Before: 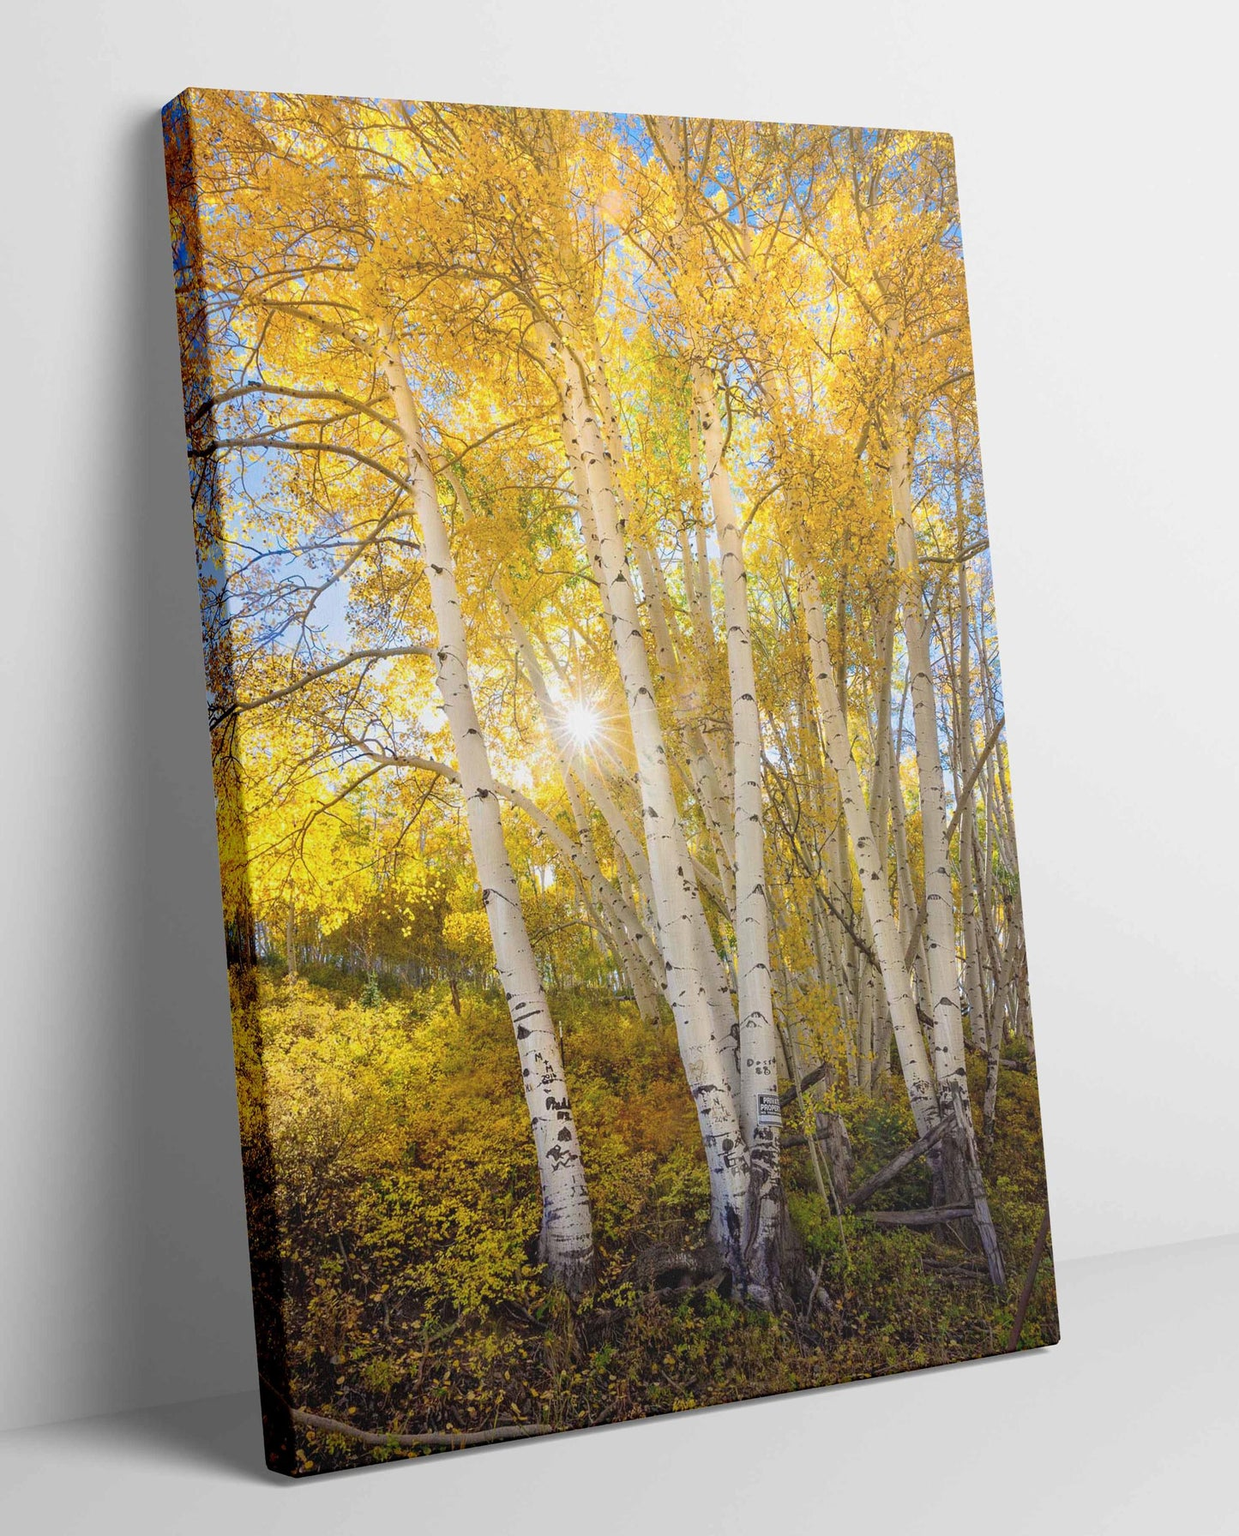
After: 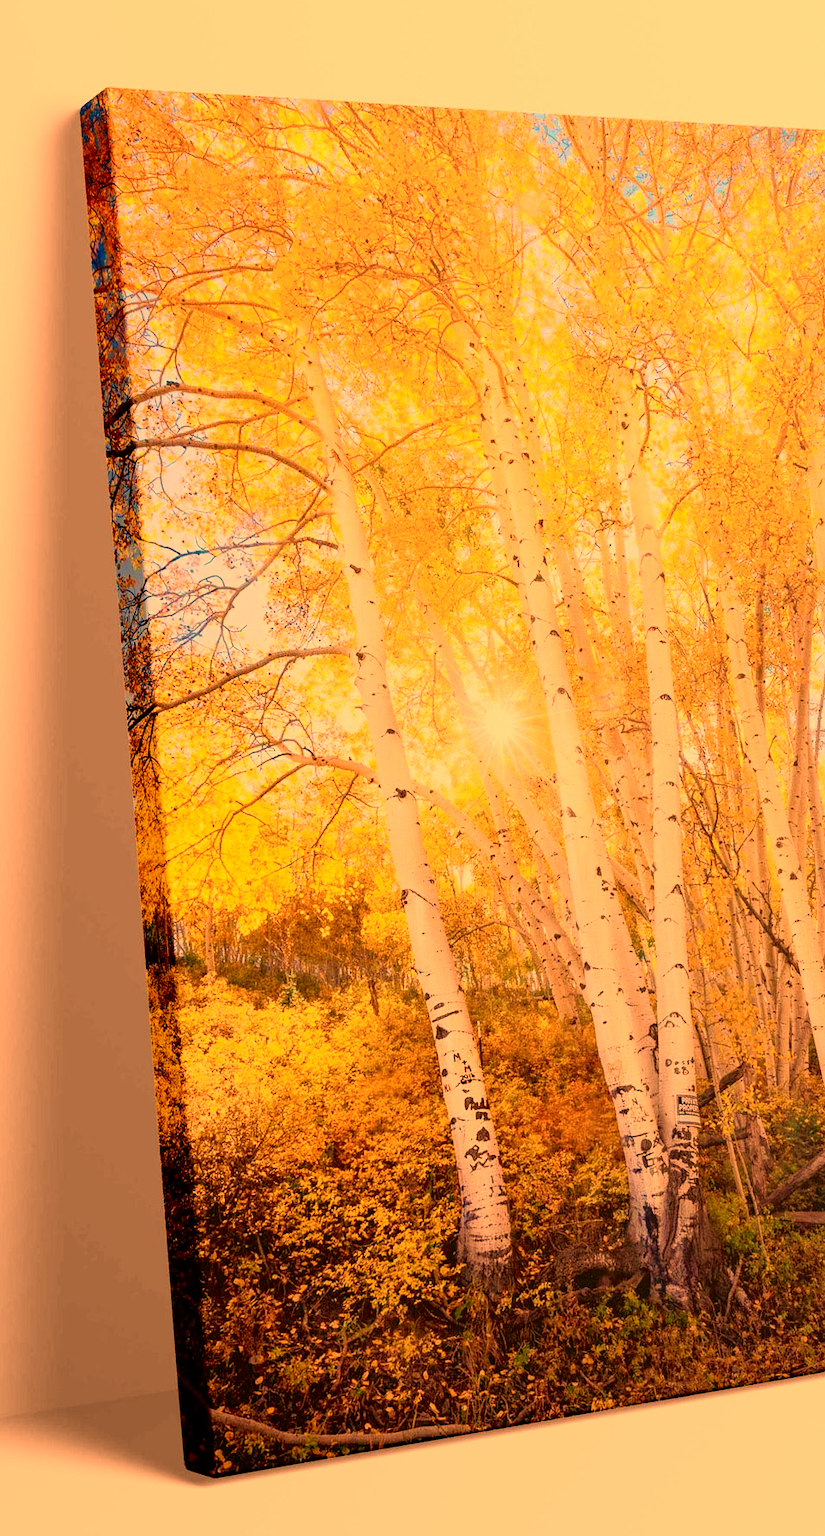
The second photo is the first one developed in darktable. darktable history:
tone curve: curves: ch0 [(0, 0) (0.128, 0.068) (0.292, 0.274) (0.46, 0.482) (0.653, 0.717) (0.819, 0.869) (0.998, 0.969)]; ch1 [(0, 0) (0.384, 0.365) (0.463, 0.45) (0.486, 0.486) (0.503, 0.504) (0.517, 0.517) (0.549, 0.572) (0.583, 0.615) (0.672, 0.699) (0.774, 0.817) (1, 1)]; ch2 [(0, 0) (0.374, 0.344) (0.446, 0.443) (0.494, 0.5) (0.527, 0.529) (0.565, 0.591) (0.644, 0.682) (1, 1)], color space Lab, independent channels, preserve colors none
crop and rotate: left 6.617%, right 26.717%
white balance: red 1.467, blue 0.684
